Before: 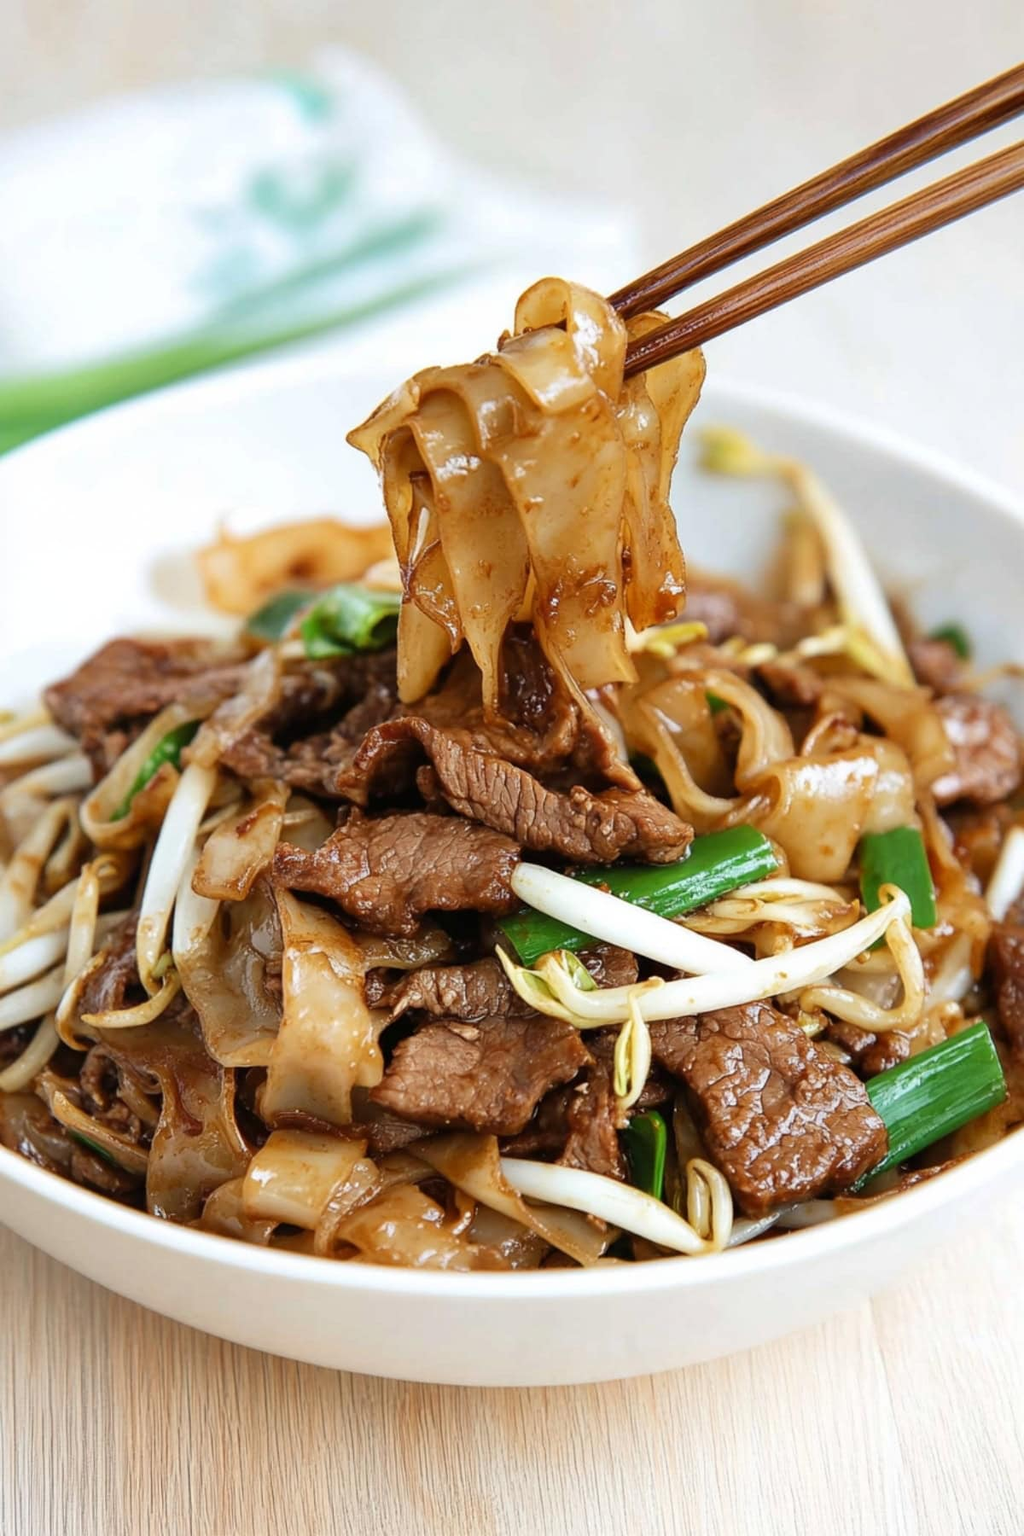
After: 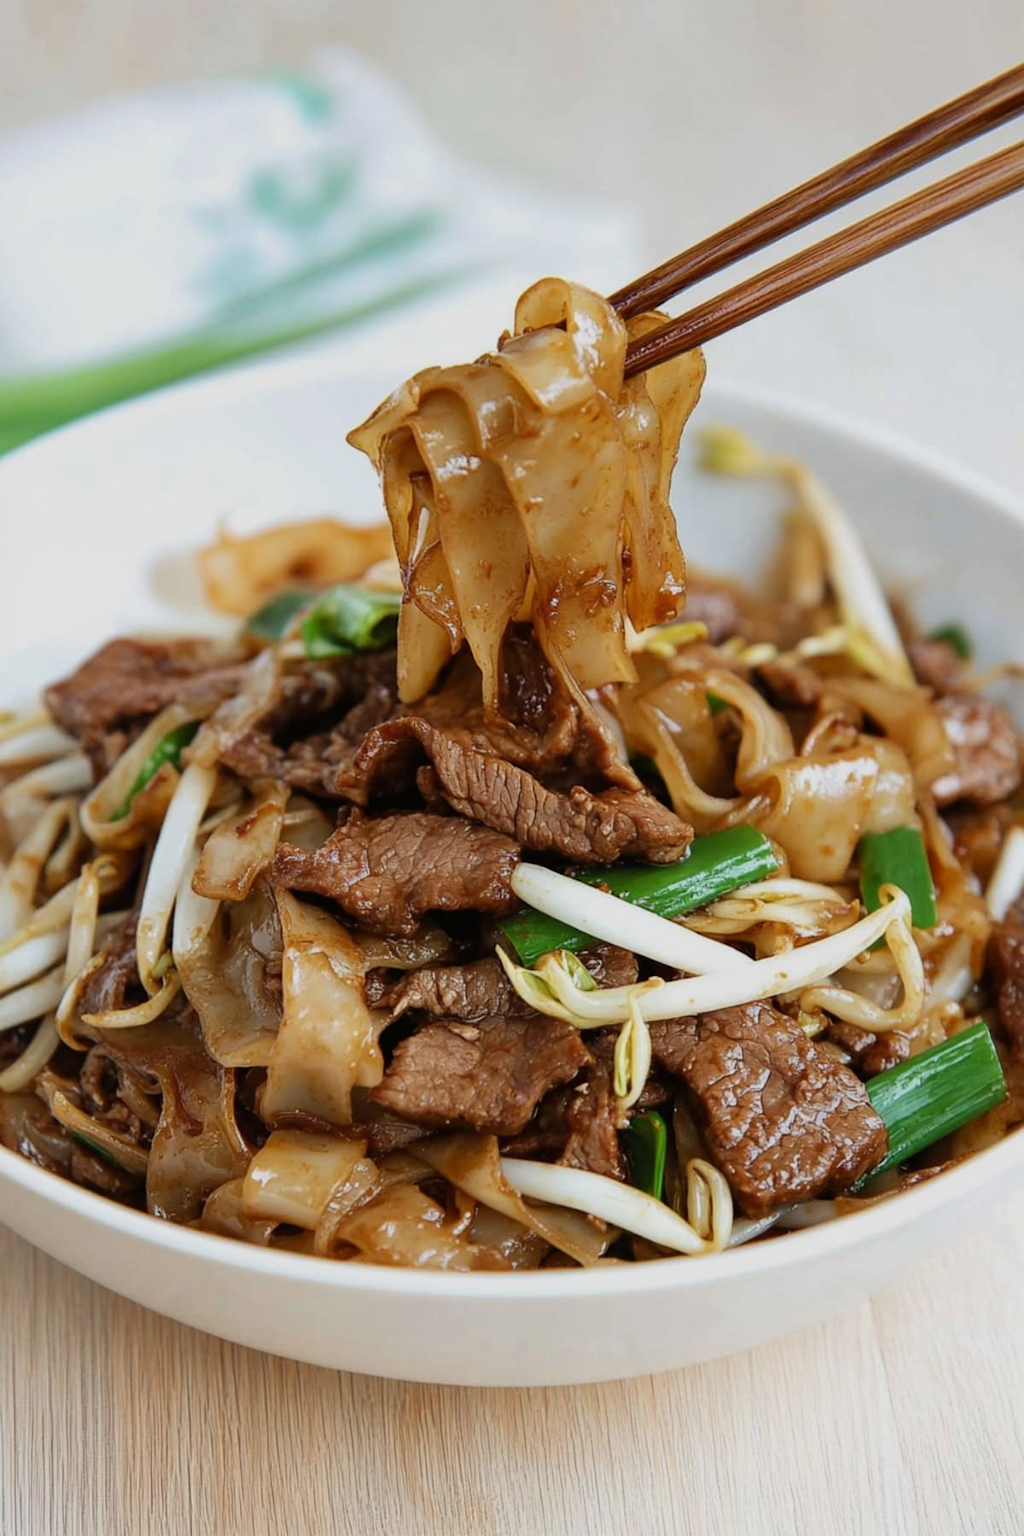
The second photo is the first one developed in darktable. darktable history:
exposure: exposure -0.405 EV, compensate exposure bias true, compensate highlight preservation false
